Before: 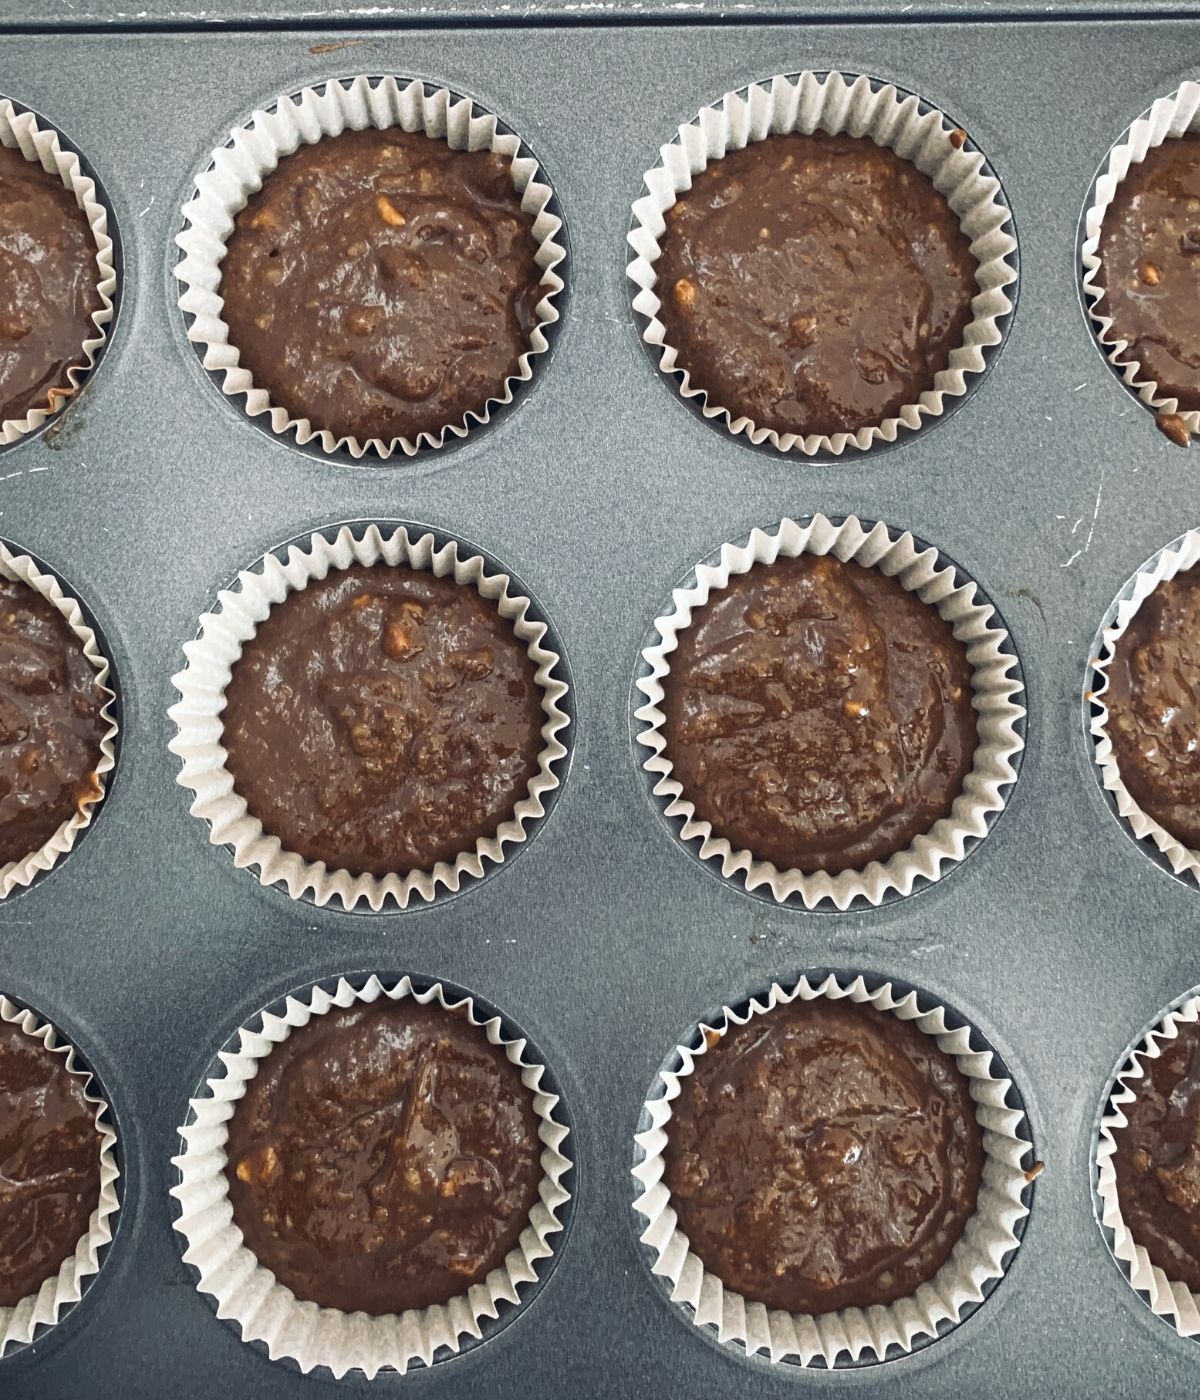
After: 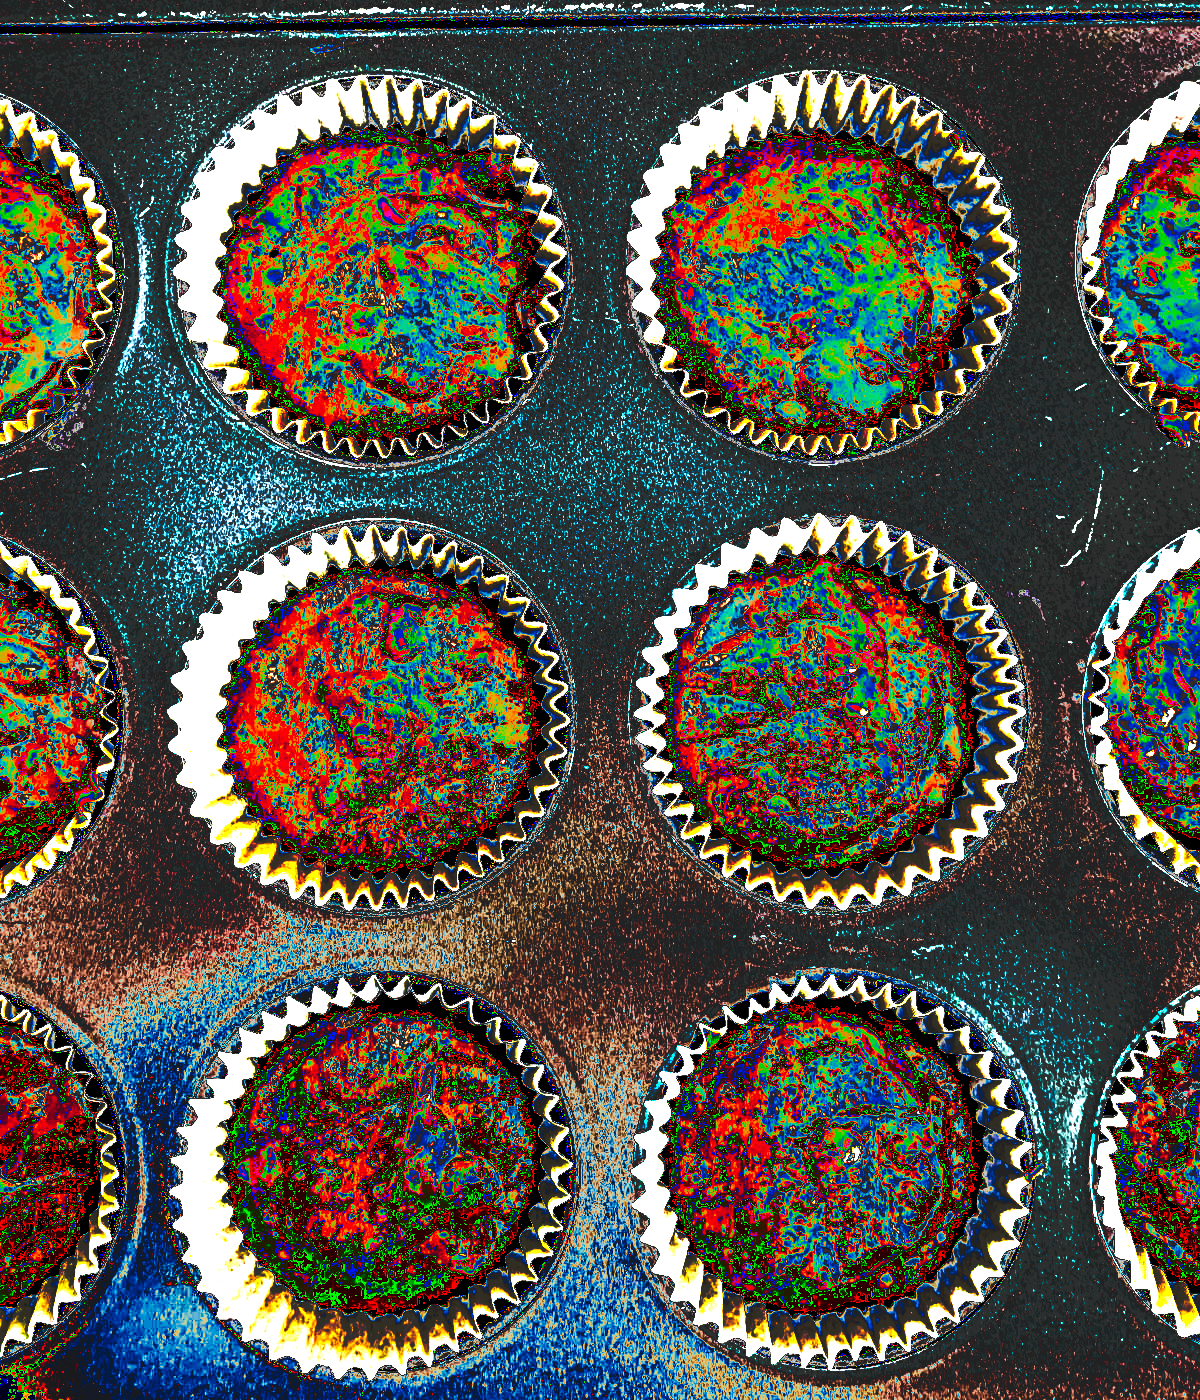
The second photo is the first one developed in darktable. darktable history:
tone curve: curves: ch0 [(0, 0) (0.003, 0.99) (0.011, 0.983) (0.025, 0.934) (0.044, 0.719) (0.069, 0.382) (0.1, 0.204) (0.136, 0.093) (0.177, 0.094) (0.224, 0.093) (0.277, 0.098) (0.335, 0.214) (0.399, 0.616) (0.468, 0.827) (0.543, 0.464) (0.623, 0.145) (0.709, 0.127) (0.801, 0.187) (0.898, 0.203) (1, 1)], preserve colors none
exposure: black level correction 0.033, exposure 0.901 EV, compensate highlight preservation false
